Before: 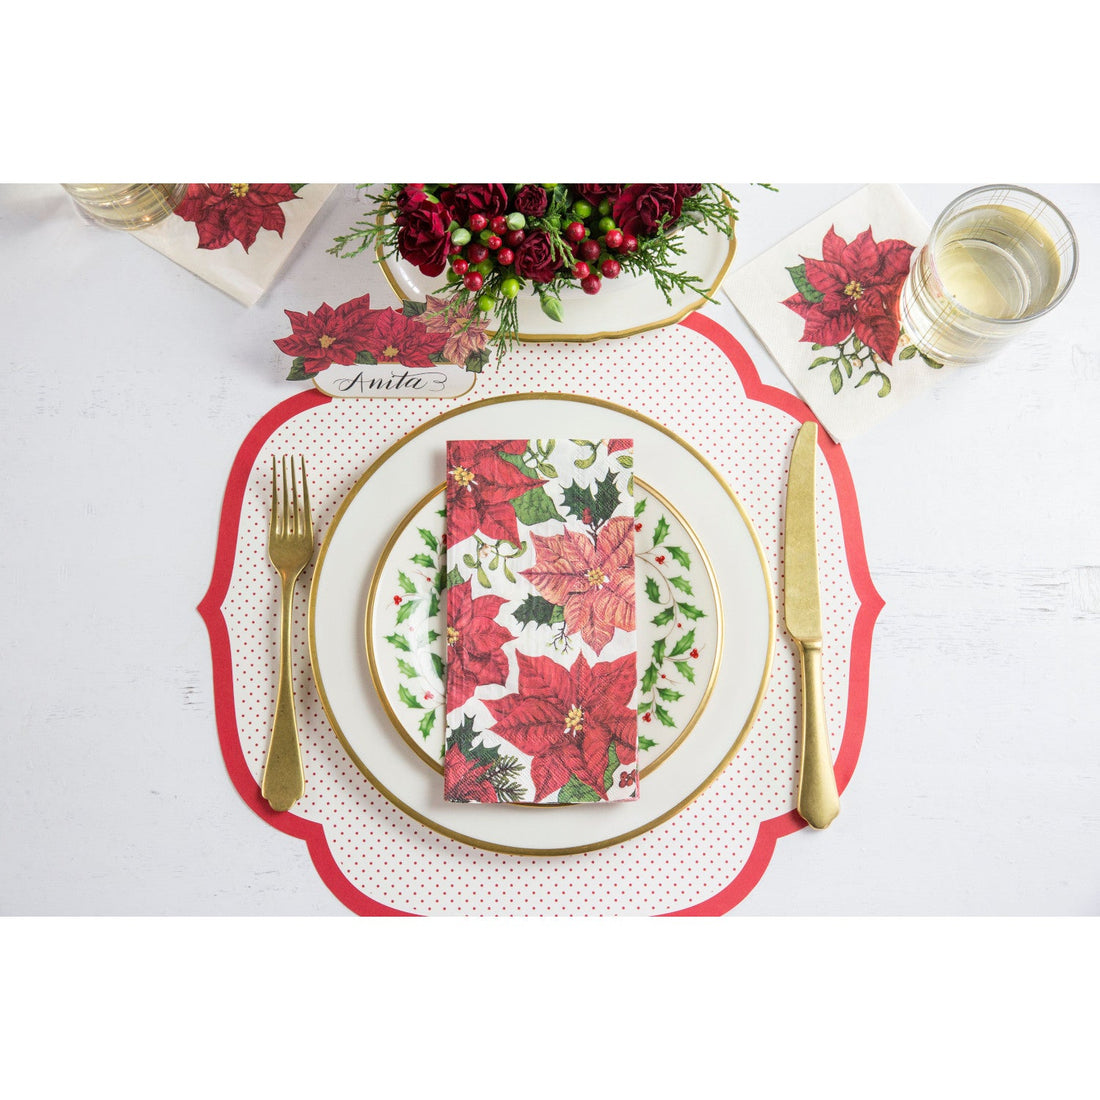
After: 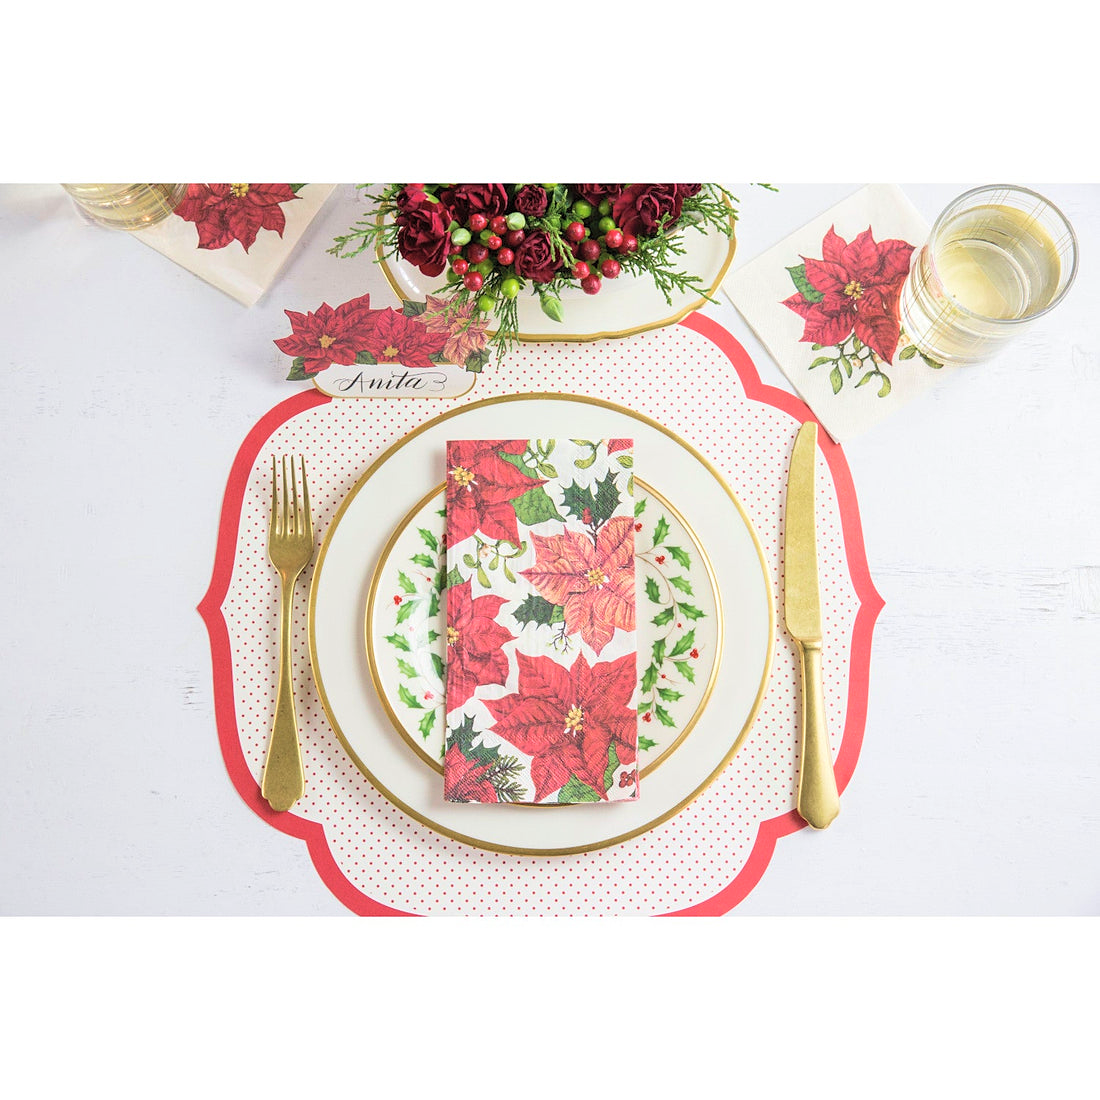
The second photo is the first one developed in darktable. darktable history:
contrast brightness saturation: brightness 0.145
velvia: on, module defaults
sharpen: radius 1.248, amount 0.303, threshold 0.062
